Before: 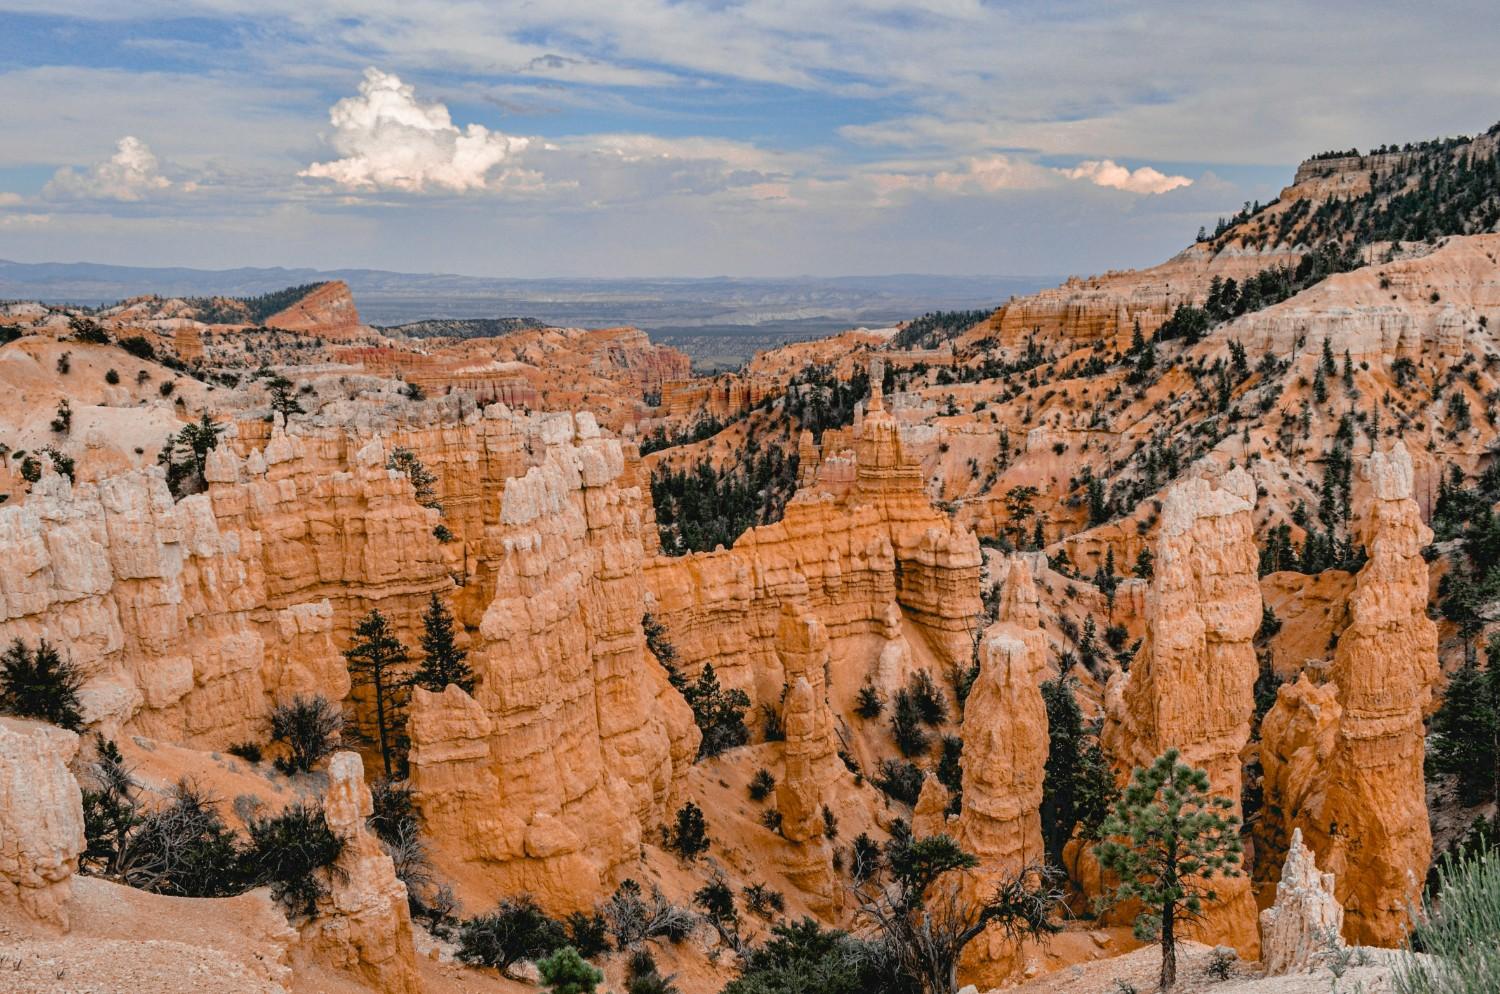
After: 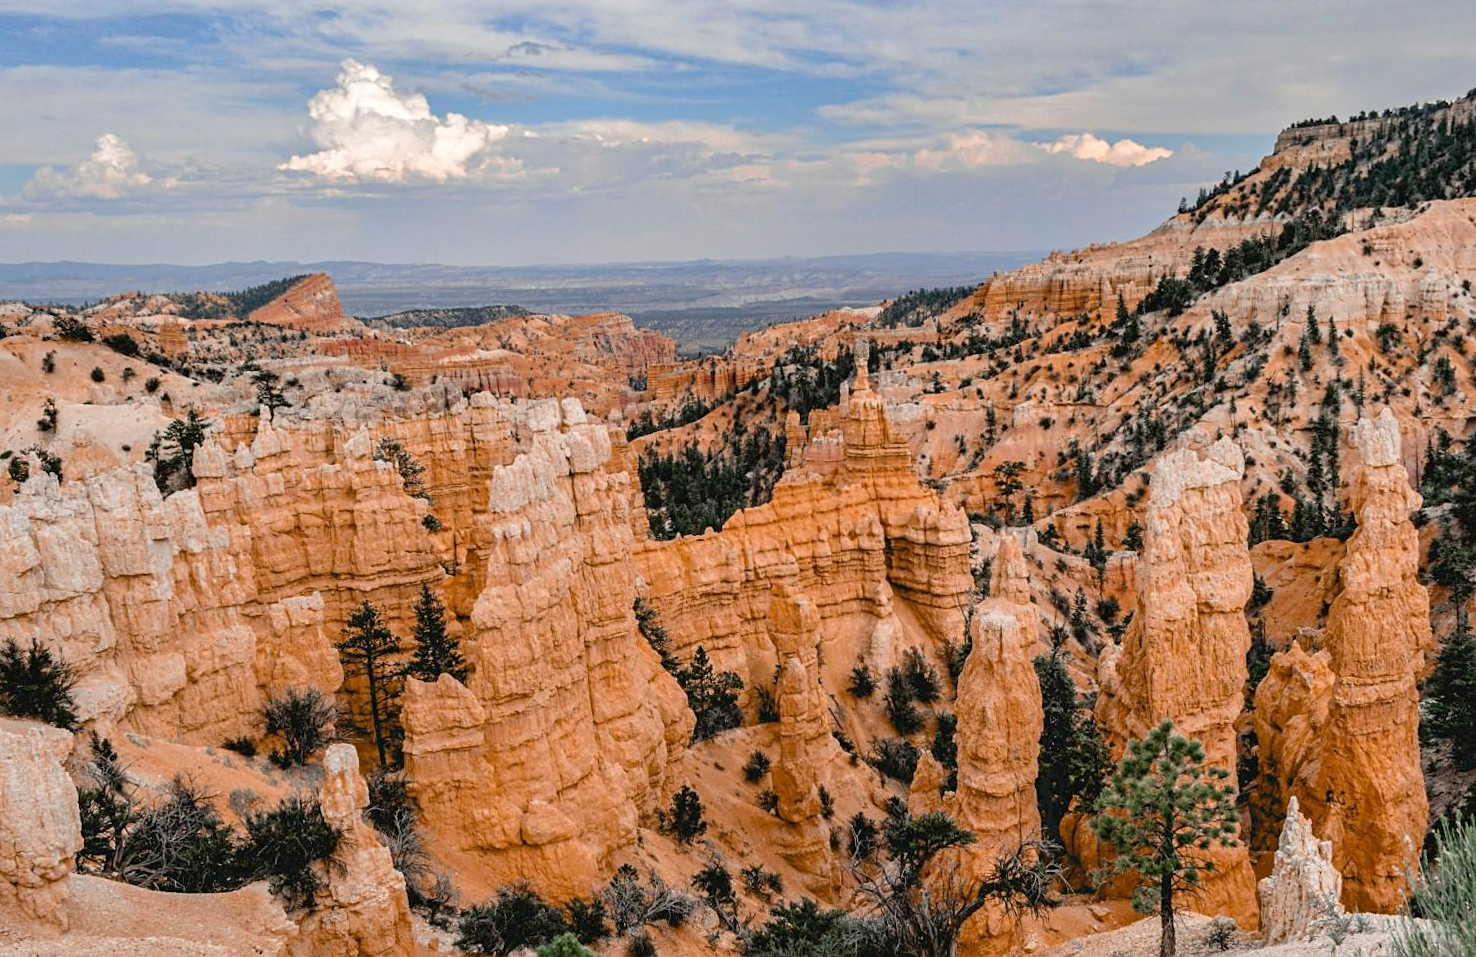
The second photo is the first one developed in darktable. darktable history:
rgb levels: preserve colors max RGB
sharpen: amount 0.2
rotate and perspective: rotation -1.42°, crop left 0.016, crop right 0.984, crop top 0.035, crop bottom 0.965
exposure: exposure 0.15 EV, compensate highlight preservation false
